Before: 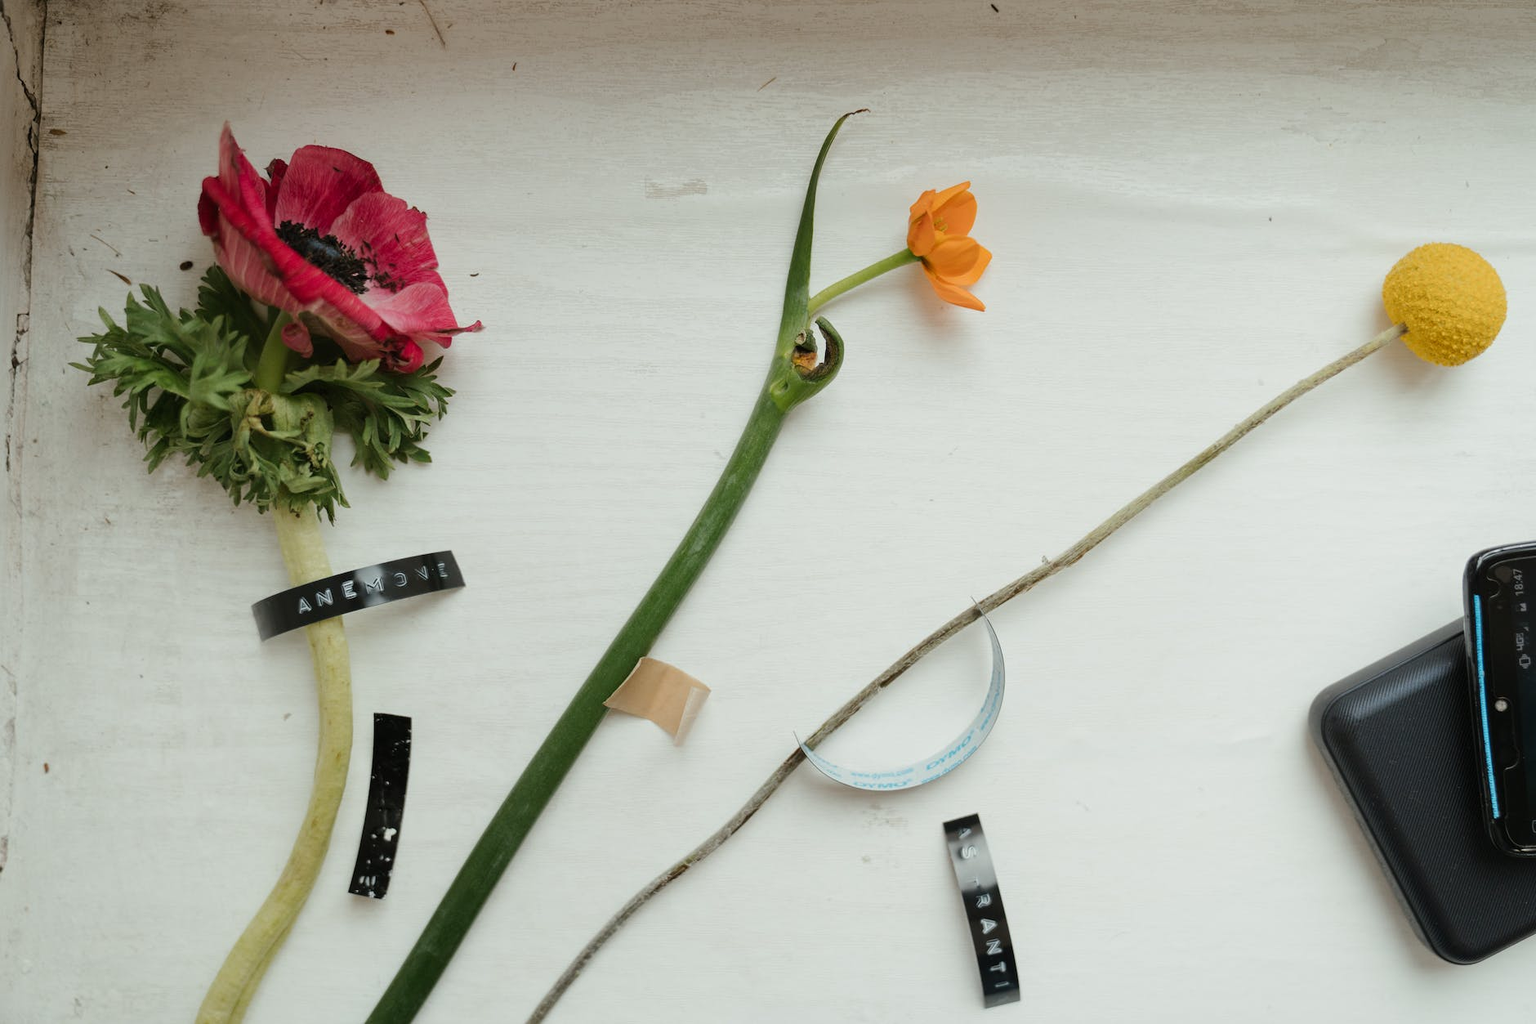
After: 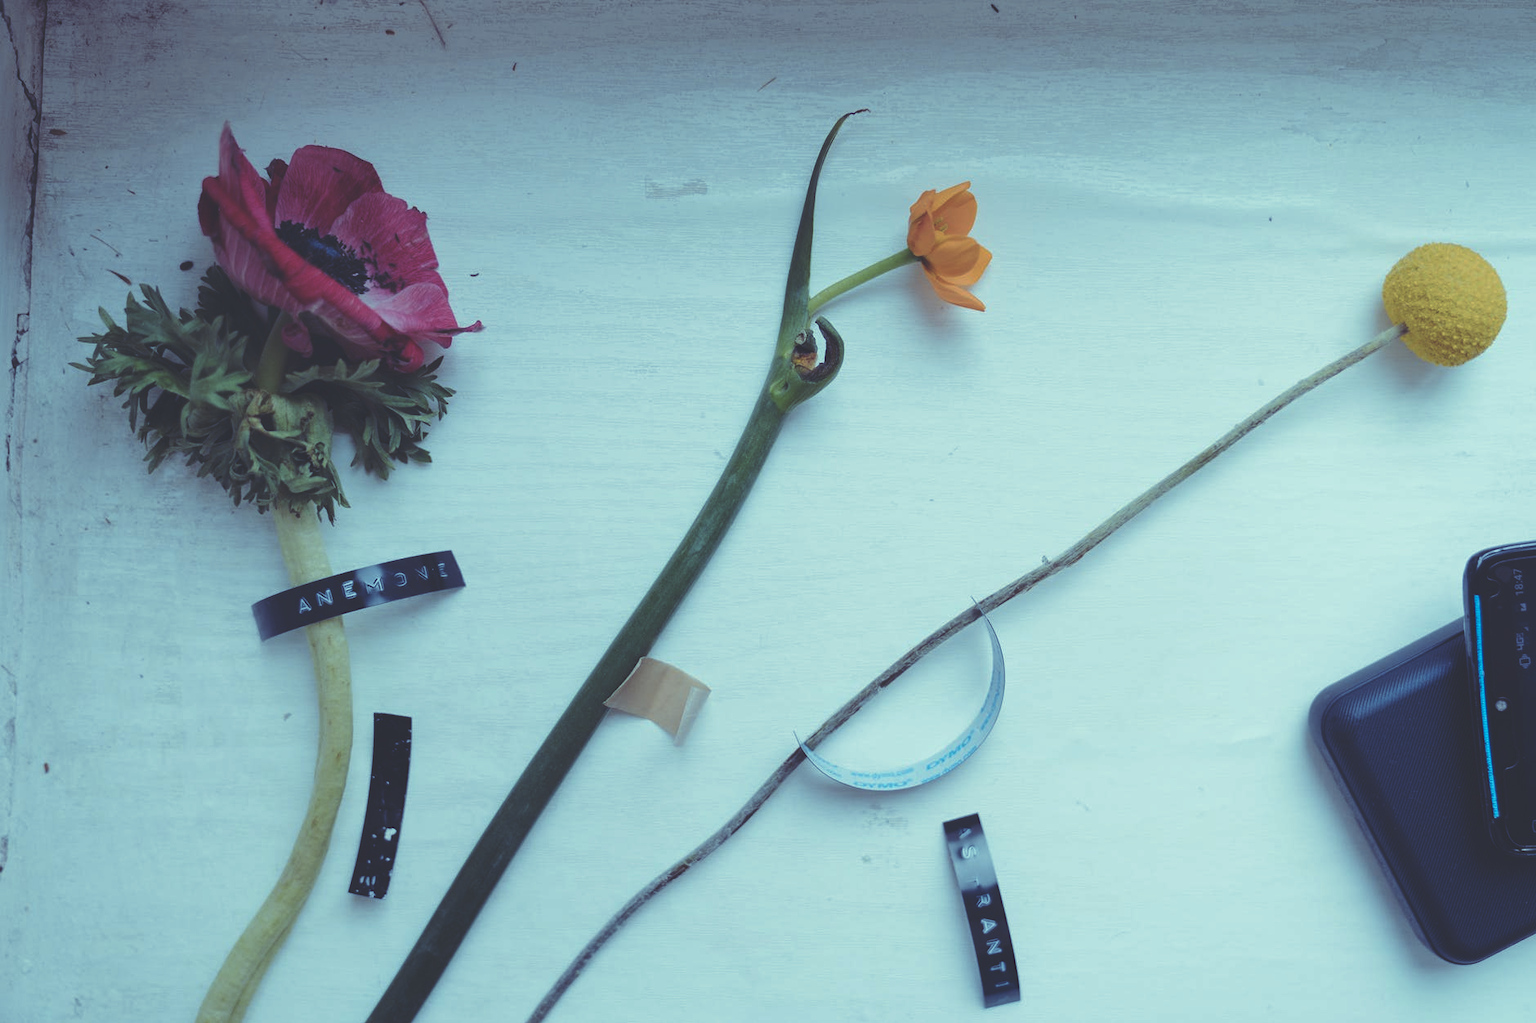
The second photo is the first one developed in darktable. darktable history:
rgb curve: curves: ch0 [(0, 0.186) (0.314, 0.284) (0.576, 0.466) (0.805, 0.691) (0.936, 0.886)]; ch1 [(0, 0.186) (0.314, 0.284) (0.581, 0.534) (0.771, 0.746) (0.936, 0.958)]; ch2 [(0, 0.216) (0.275, 0.39) (1, 1)], mode RGB, independent channels, compensate middle gray true, preserve colors none
color contrast: green-magenta contrast 0.8, blue-yellow contrast 1.1, unbound 0
